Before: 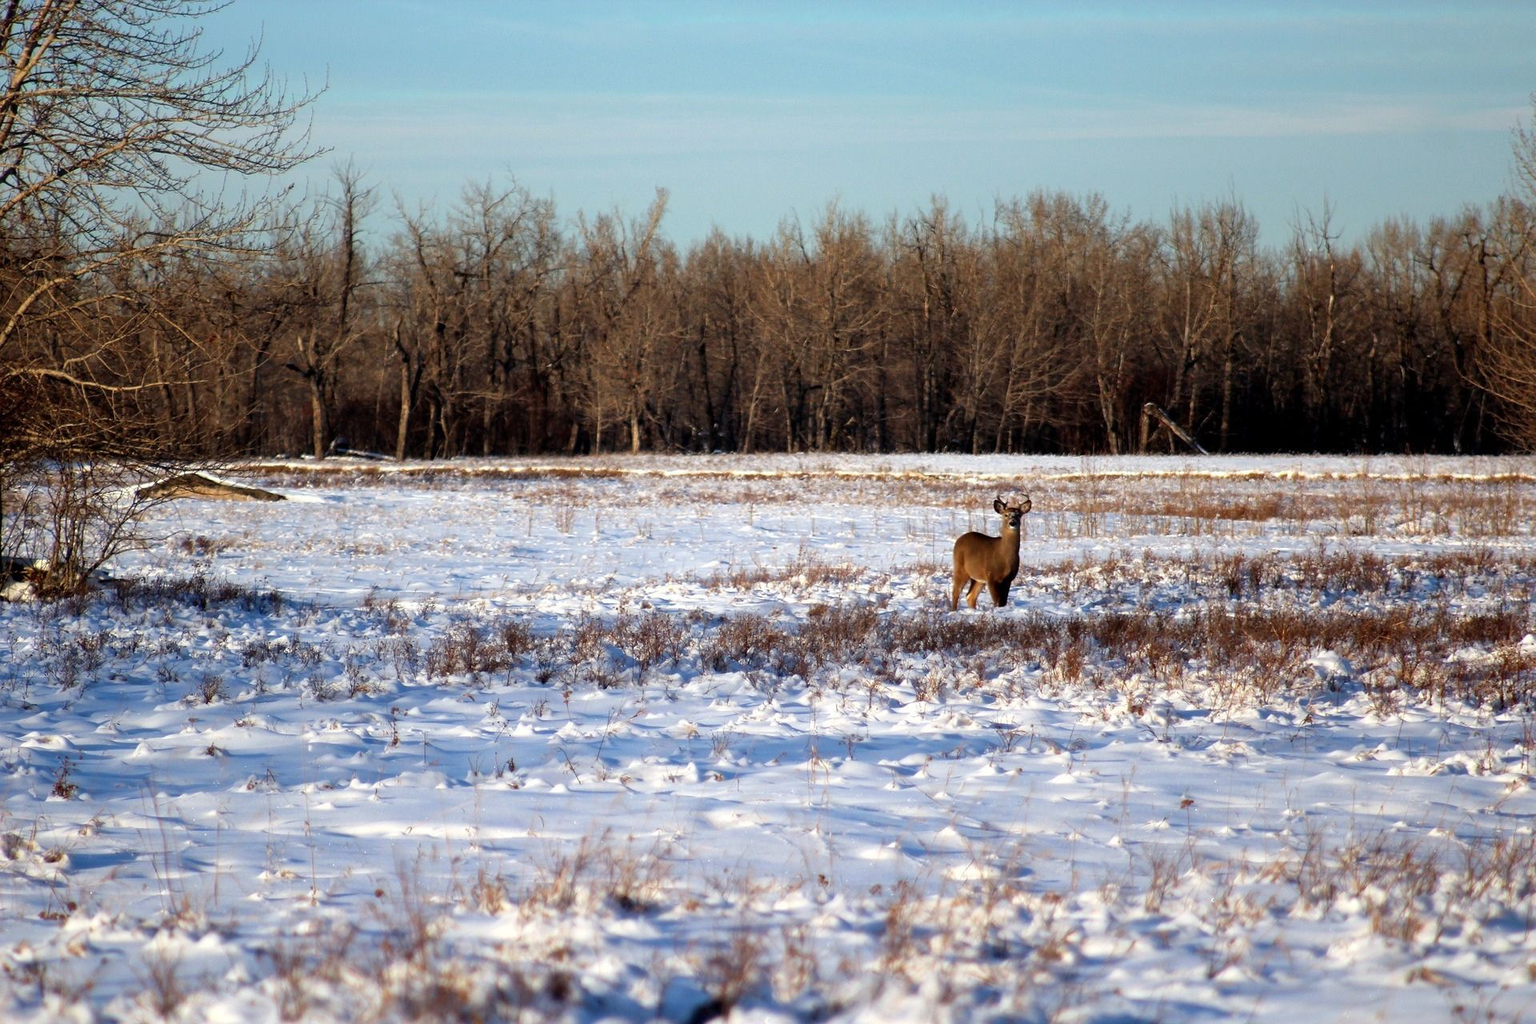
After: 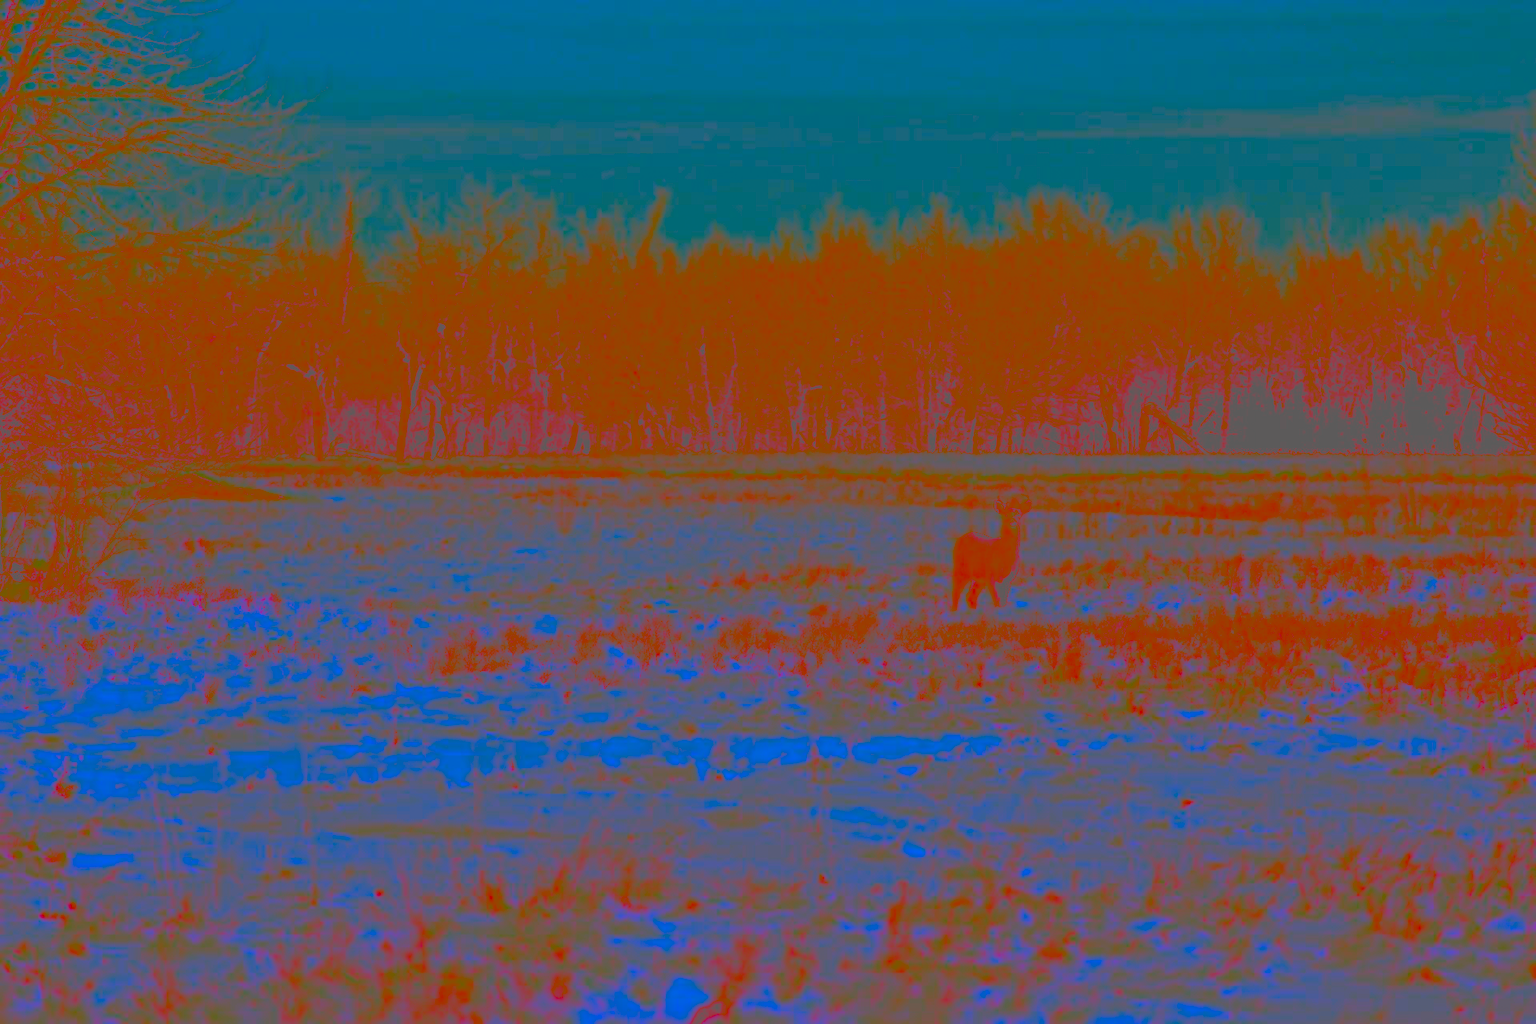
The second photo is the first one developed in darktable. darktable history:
contrast brightness saturation: contrast -0.988, brightness -0.177, saturation 0.752
color balance rgb: global offset › chroma 0.395%, global offset › hue 36.22°, linear chroma grading › shadows -8.102%, linear chroma grading › global chroma 9.767%, perceptual saturation grading › global saturation 25.372%, perceptual brilliance grading › global brilliance 11.176%, global vibrance 20%
